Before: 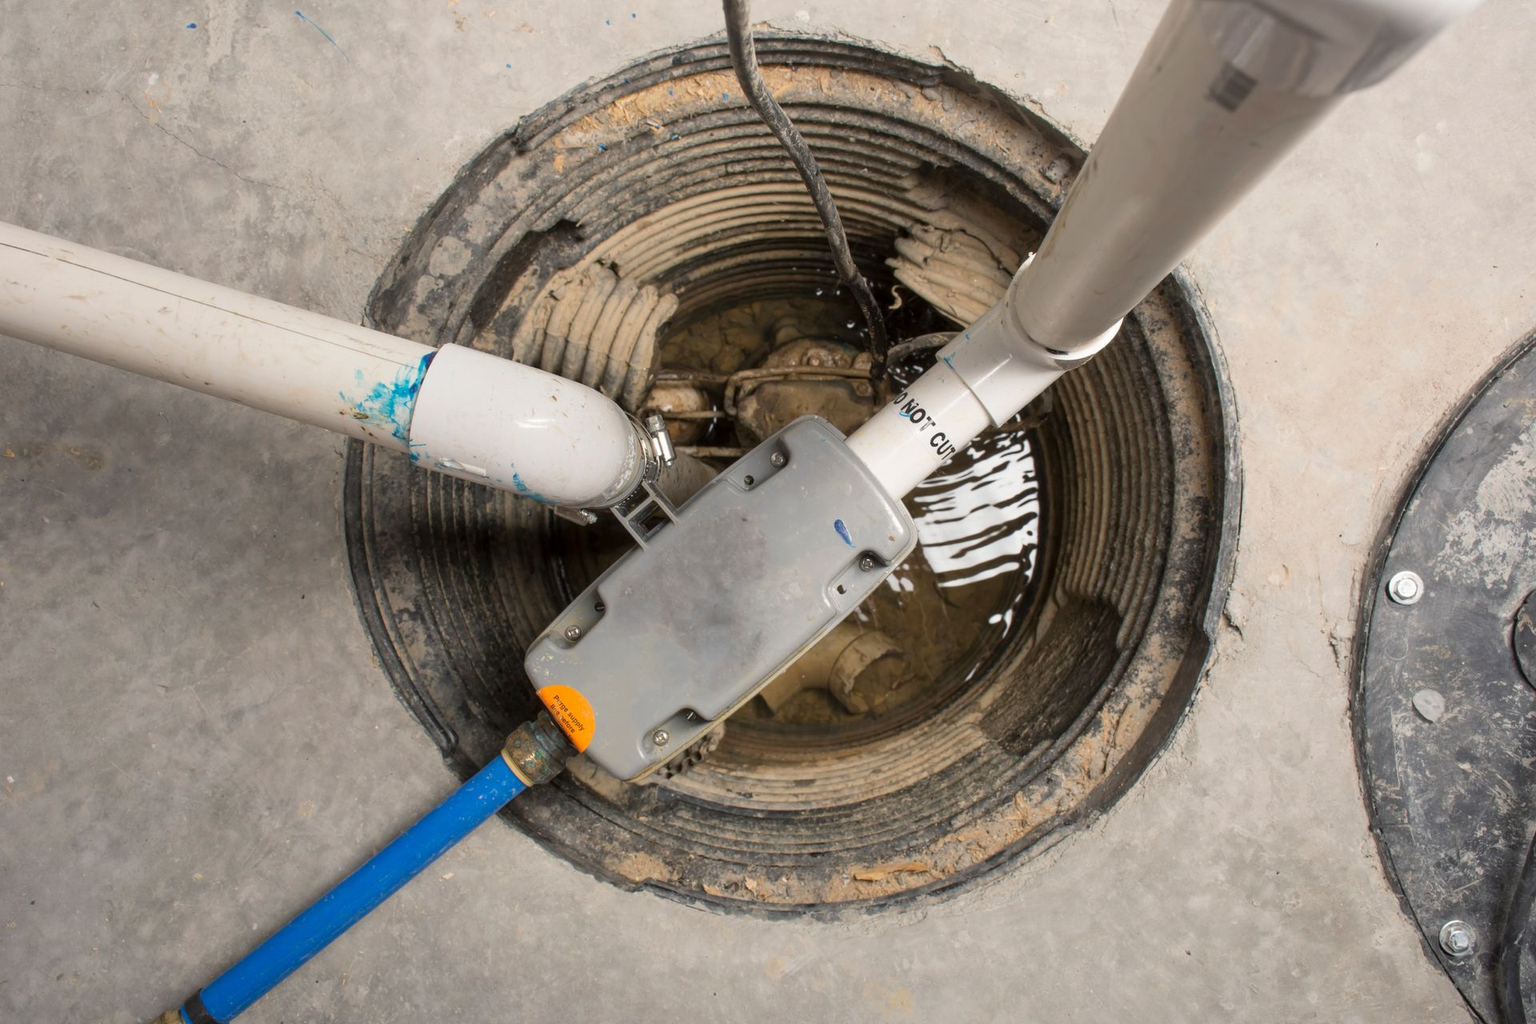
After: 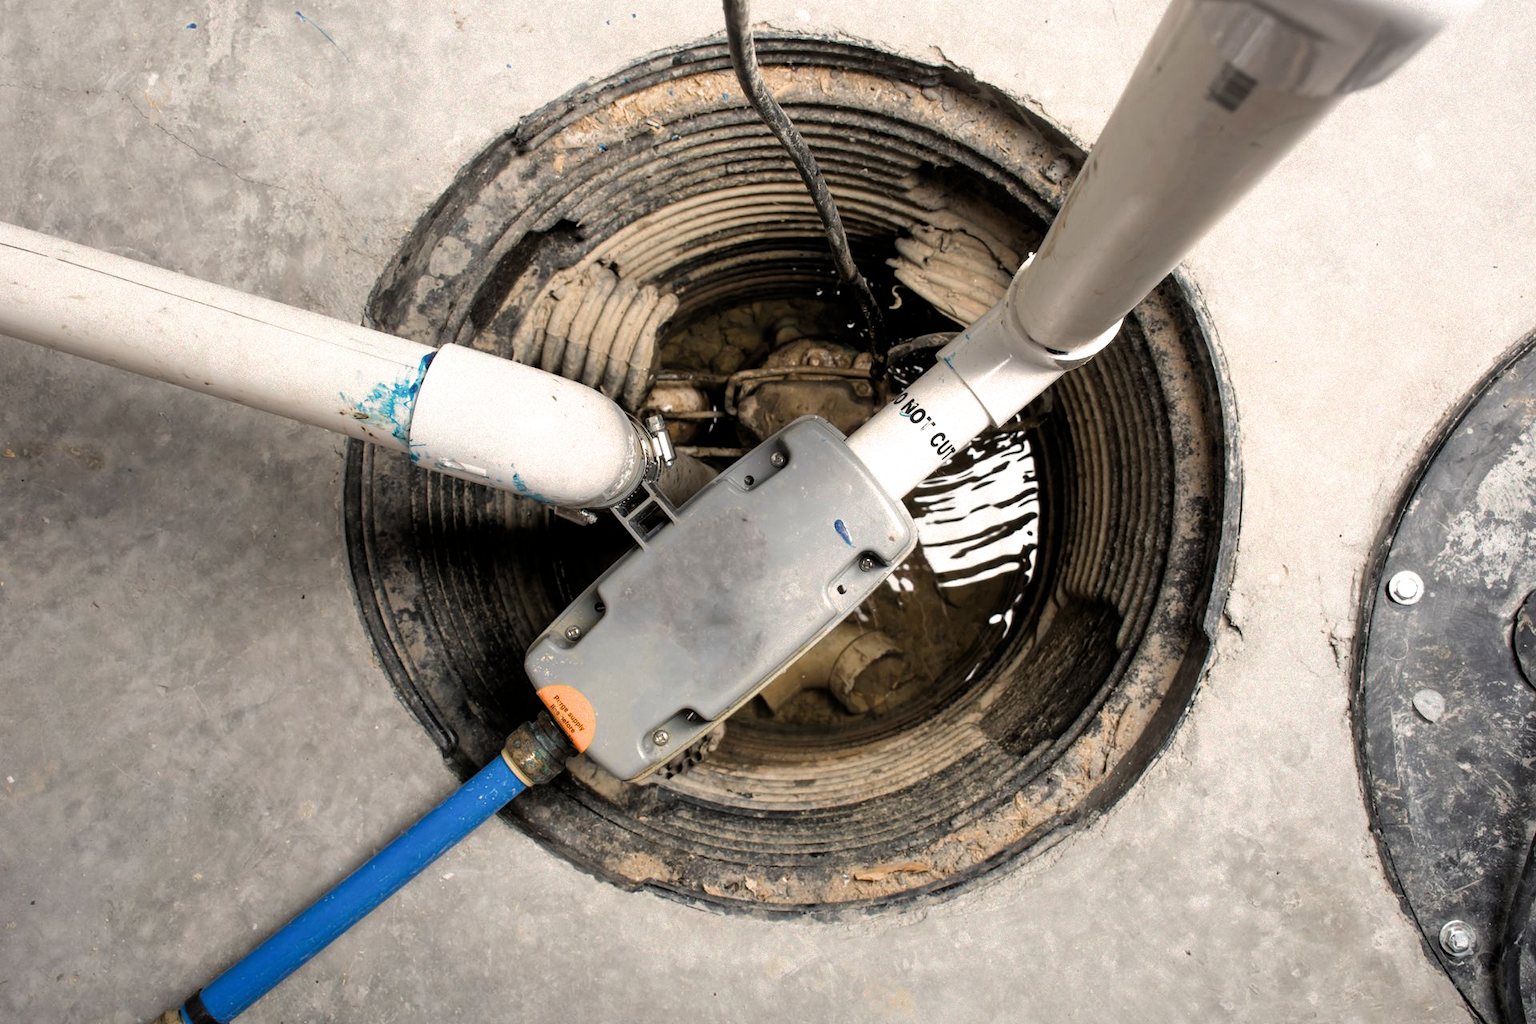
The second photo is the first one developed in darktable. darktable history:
filmic rgb: black relative exposure -8.26 EV, white relative exposure 2.2 EV, target white luminance 99.95%, hardness 7.08, latitude 74.94%, contrast 1.318, highlights saturation mix -1.47%, shadows ↔ highlights balance 30.09%, enable highlight reconstruction true
